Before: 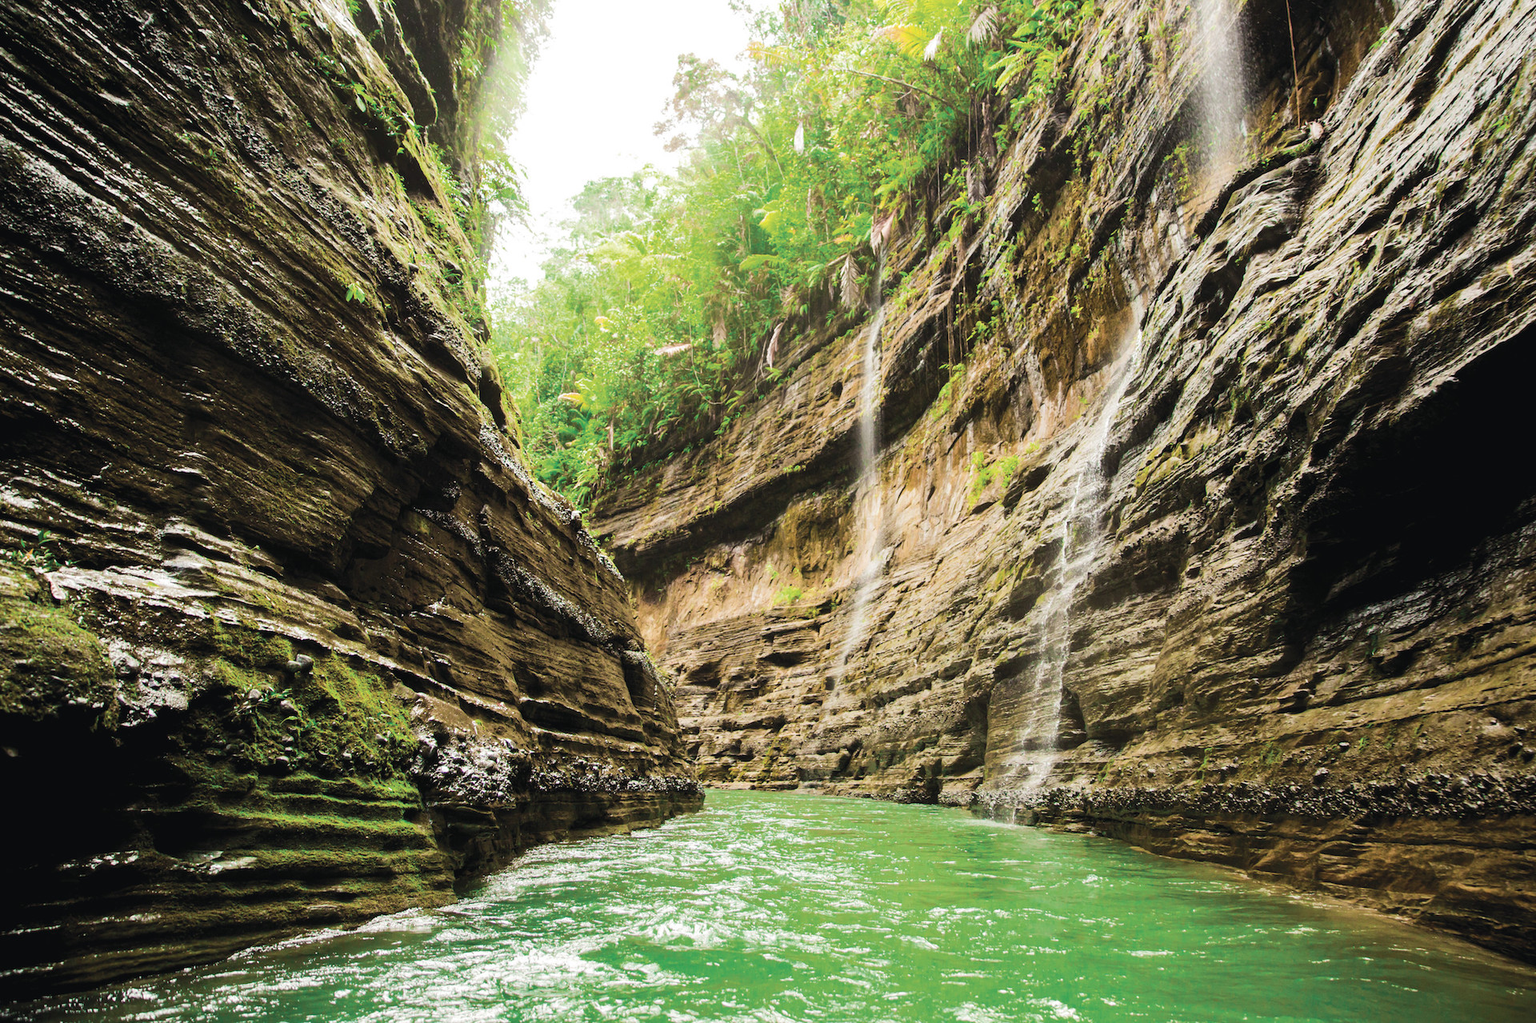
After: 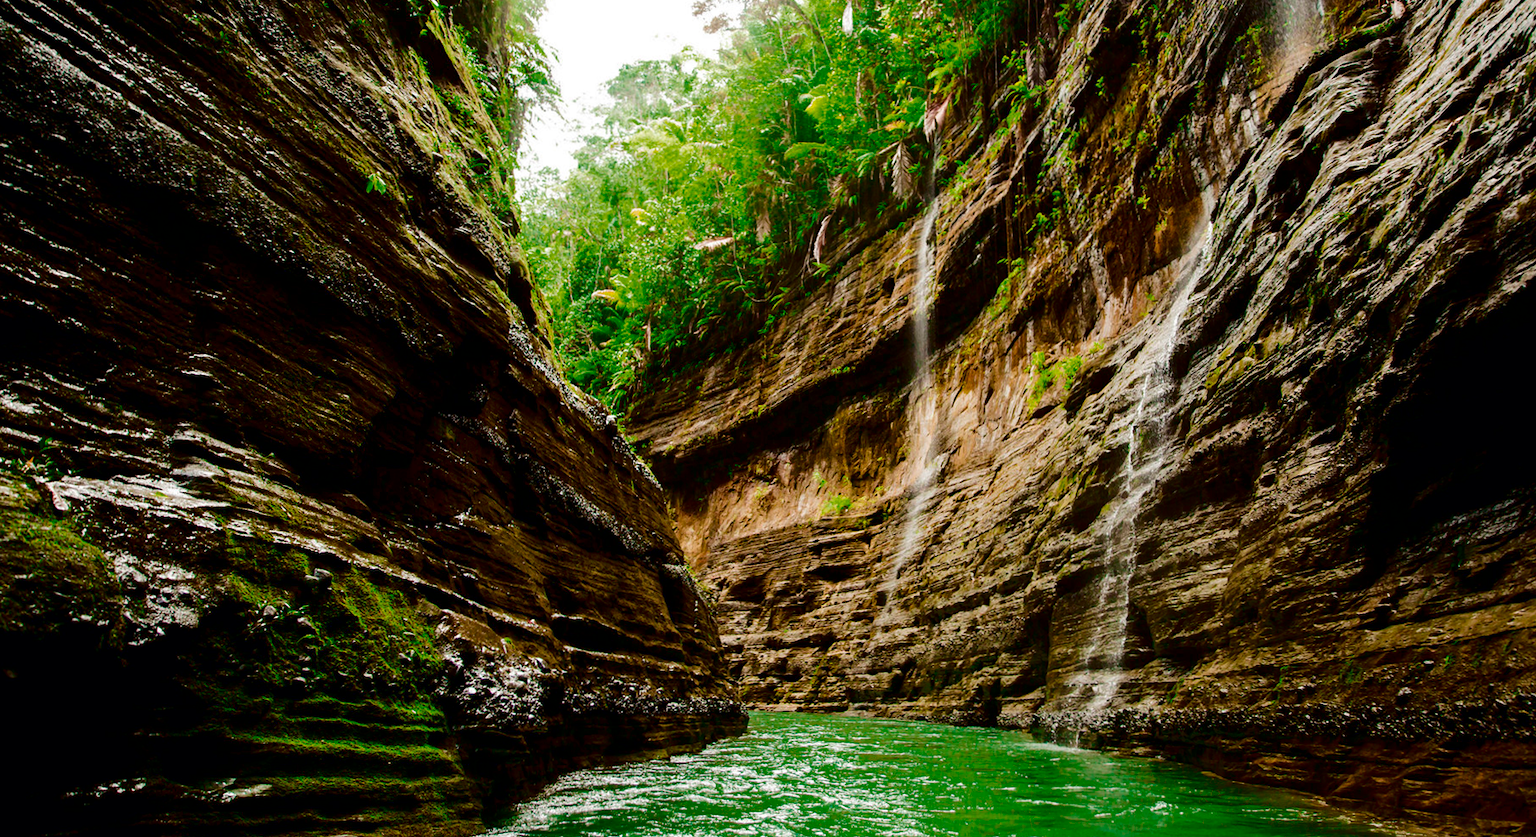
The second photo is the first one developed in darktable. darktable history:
contrast brightness saturation: contrast 0.095, brightness -0.576, saturation 0.169
crop and rotate: angle 0.097°, top 11.732%, right 5.718%, bottom 11.131%
